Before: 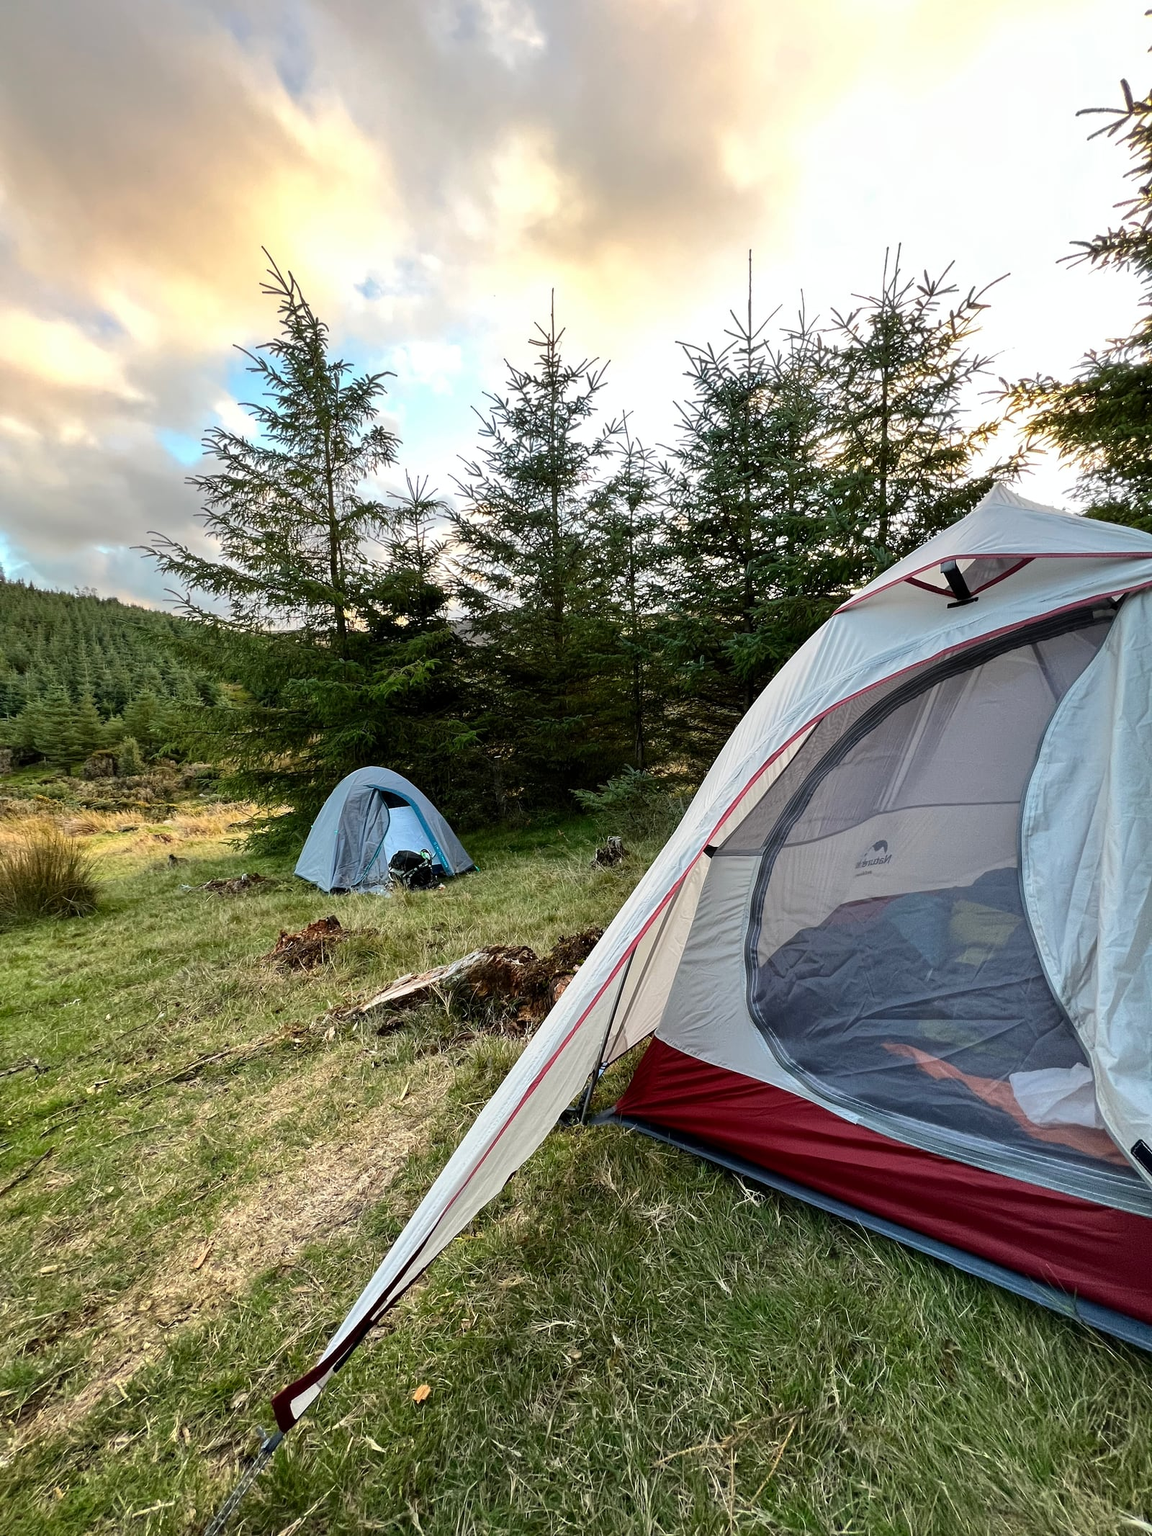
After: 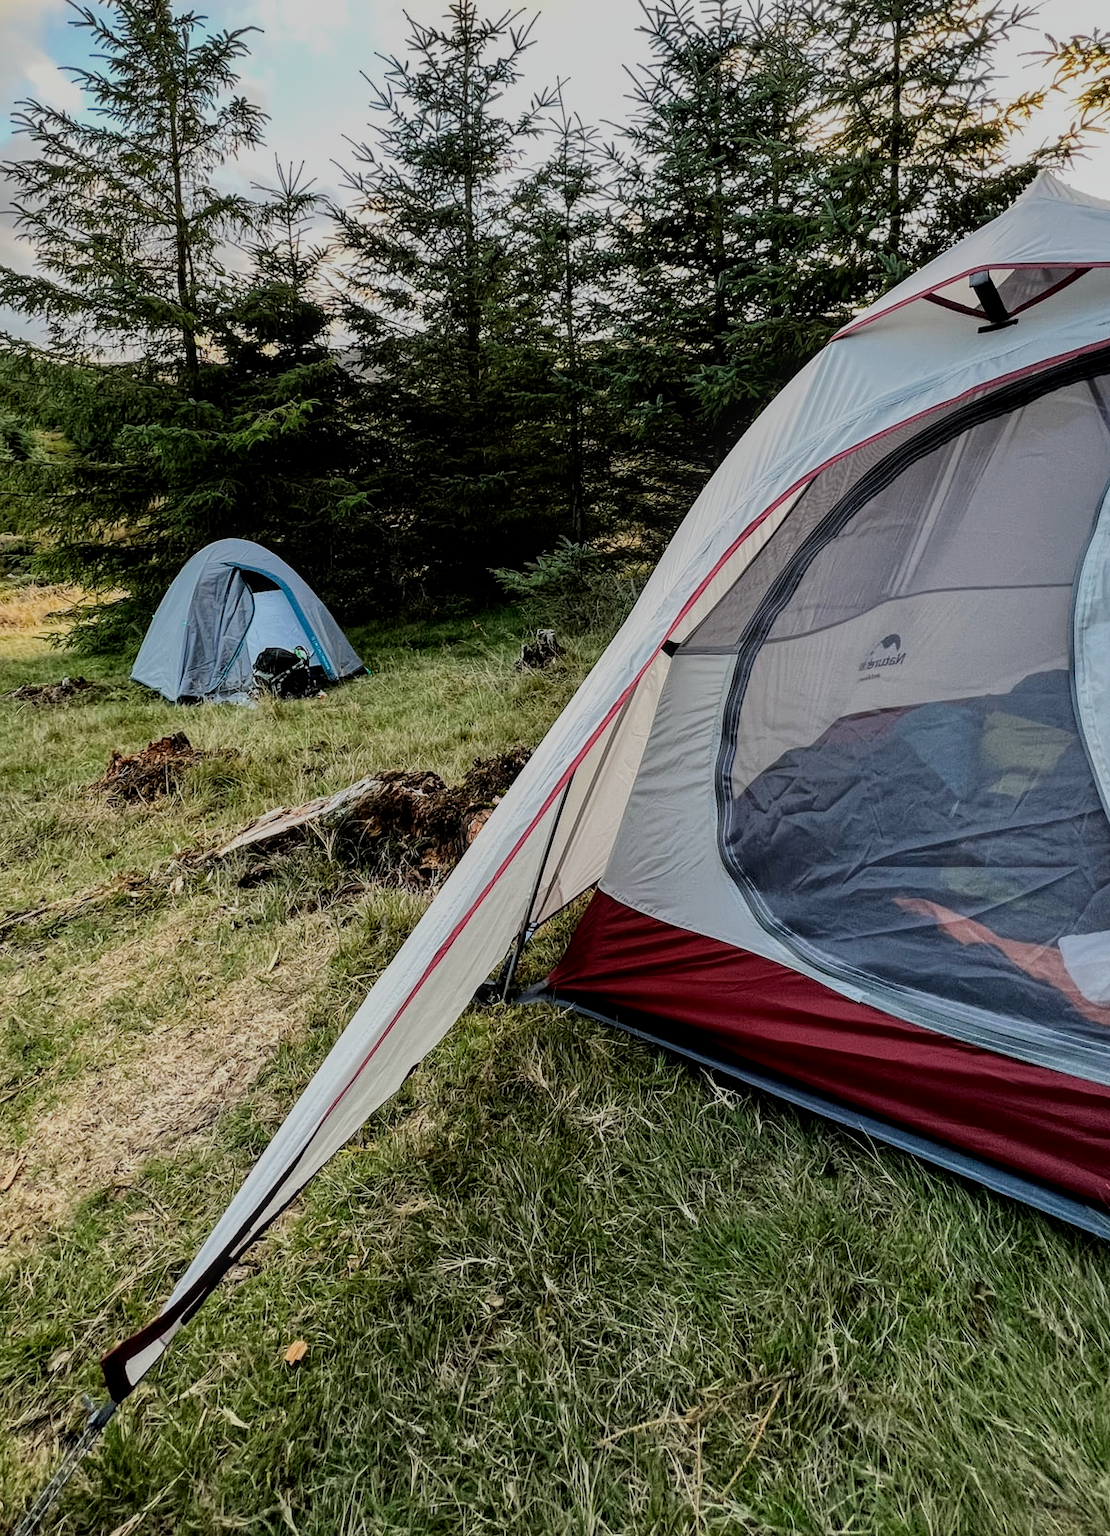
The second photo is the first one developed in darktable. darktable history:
local contrast: on, module defaults
crop: left 16.823%, top 22.923%, right 8.852%
filmic rgb: black relative exposure -7.16 EV, white relative exposure 5.39 EV, threshold 2.97 EV, structure ↔ texture 99.35%, hardness 3.02, iterations of high-quality reconstruction 0, enable highlight reconstruction true
exposure: exposure -0.048 EV, compensate highlight preservation false
